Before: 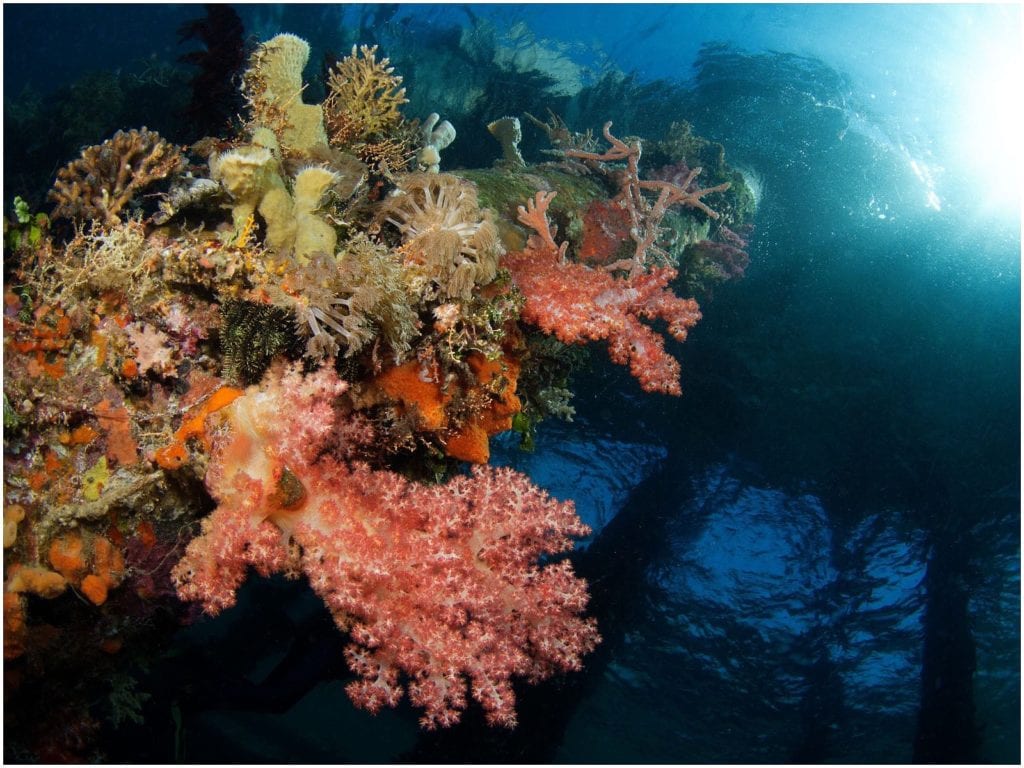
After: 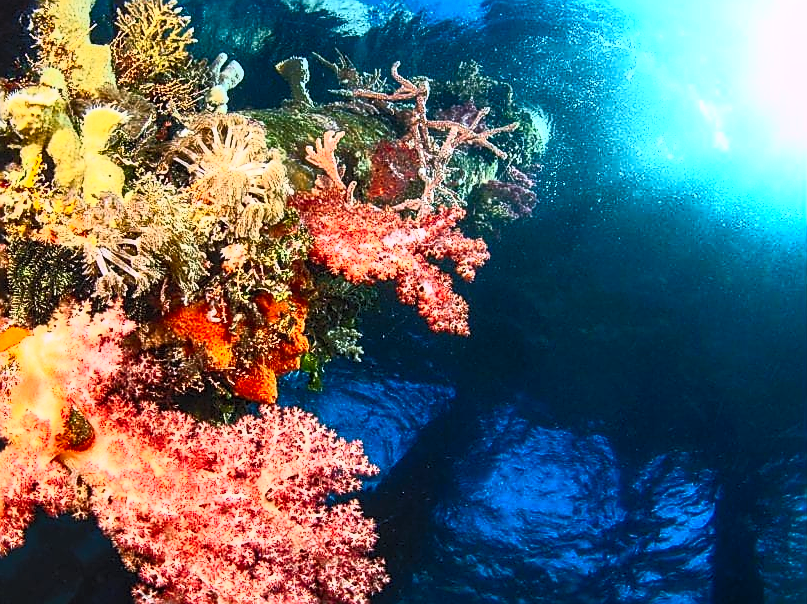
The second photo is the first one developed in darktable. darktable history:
contrast brightness saturation: contrast 0.83, brightness 0.59, saturation 0.59
graduated density: density 0.38 EV, hardness 21%, rotation -6.11°, saturation 32%
crop and rotate: left 20.74%, top 7.912%, right 0.375%, bottom 13.378%
white balance: red 0.974, blue 1.044
sharpen: radius 1.4, amount 1.25, threshold 0.7
local contrast: on, module defaults
exposure: exposure 0.3 EV, compensate highlight preservation false
